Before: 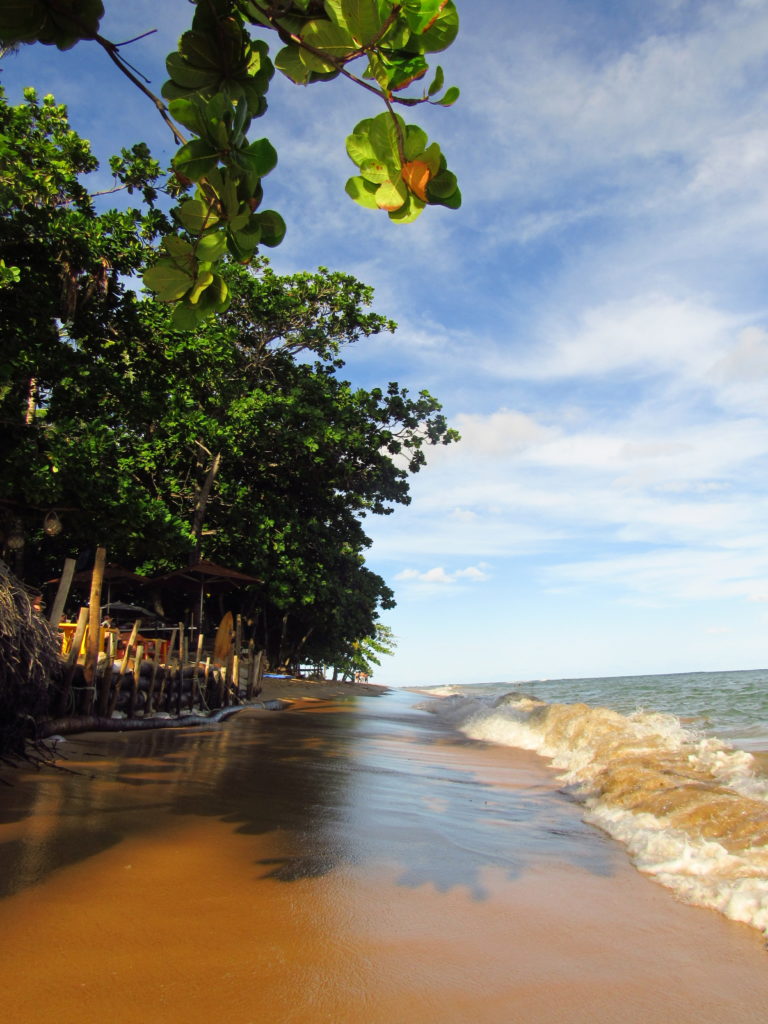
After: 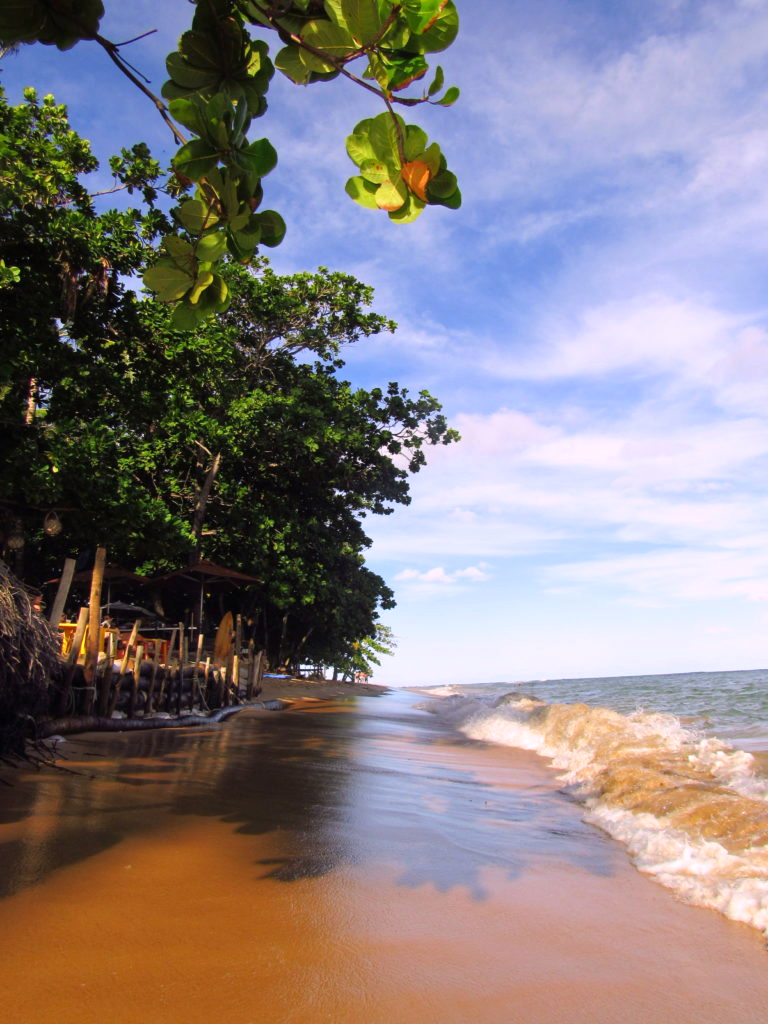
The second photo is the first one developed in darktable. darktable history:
white balance: red 1.066, blue 1.119
tone equalizer: on, module defaults
